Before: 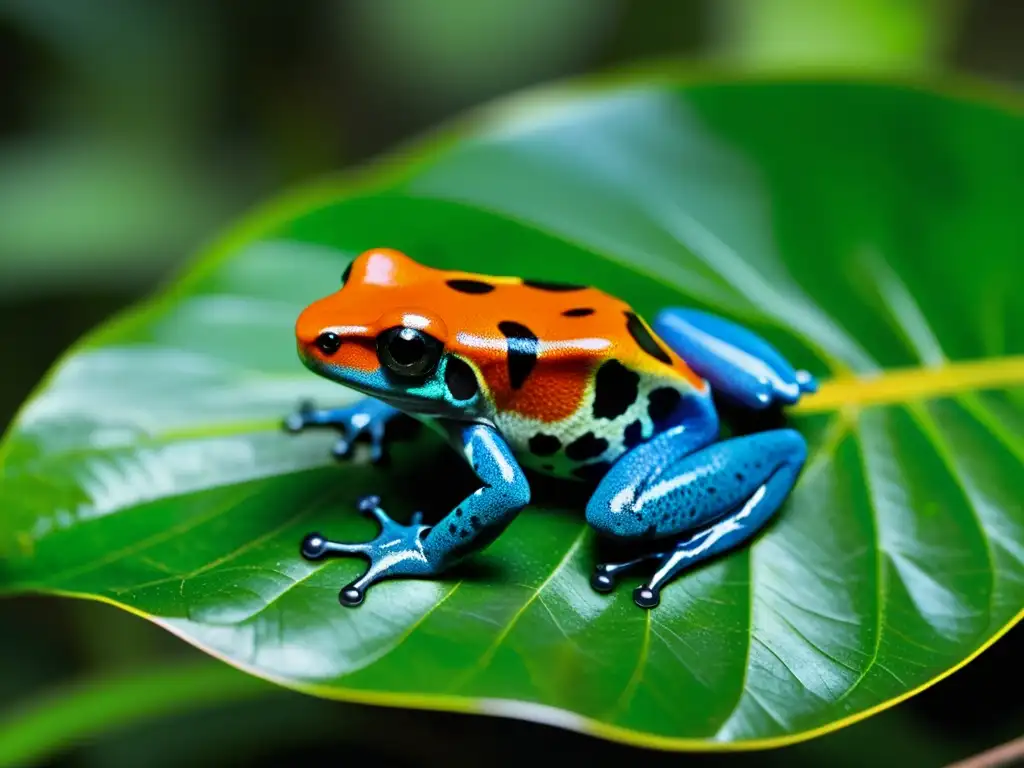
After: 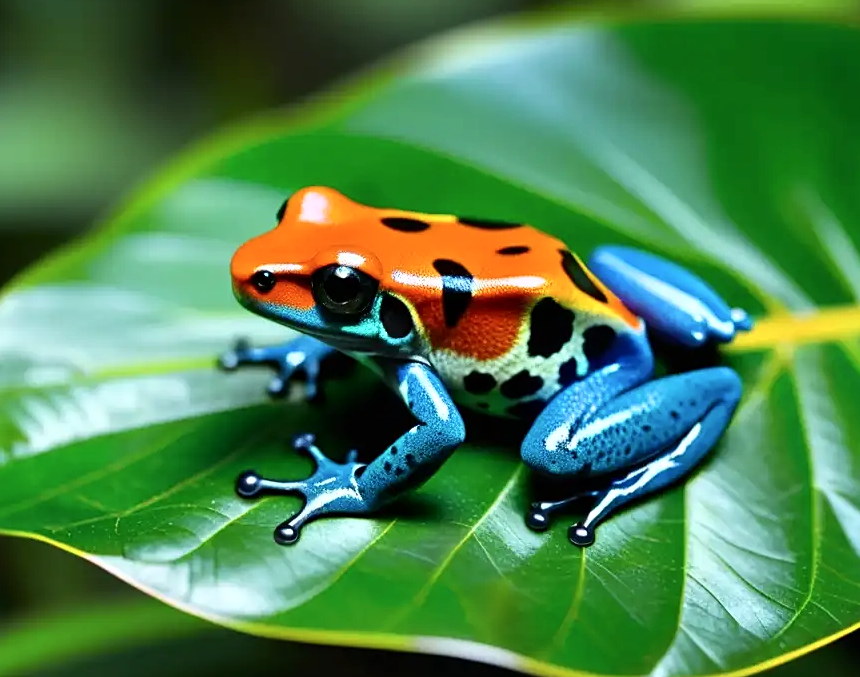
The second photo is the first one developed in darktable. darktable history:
crop: left 6.38%, top 8.152%, right 9.54%, bottom 3.689%
sharpen: amount 0.205
tone curve: curves: ch0 [(0, 0) (0.003, 0.002) (0.011, 0.009) (0.025, 0.021) (0.044, 0.037) (0.069, 0.058) (0.1, 0.083) (0.136, 0.122) (0.177, 0.165) (0.224, 0.216) (0.277, 0.277) (0.335, 0.344) (0.399, 0.418) (0.468, 0.499) (0.543, 0.586) (0.623, 0.679) (0.709, 0.779) (0.801, 0.877) (0.898, 0.977) (1, 1)], color space Lab, independent channels, preserve colors none
